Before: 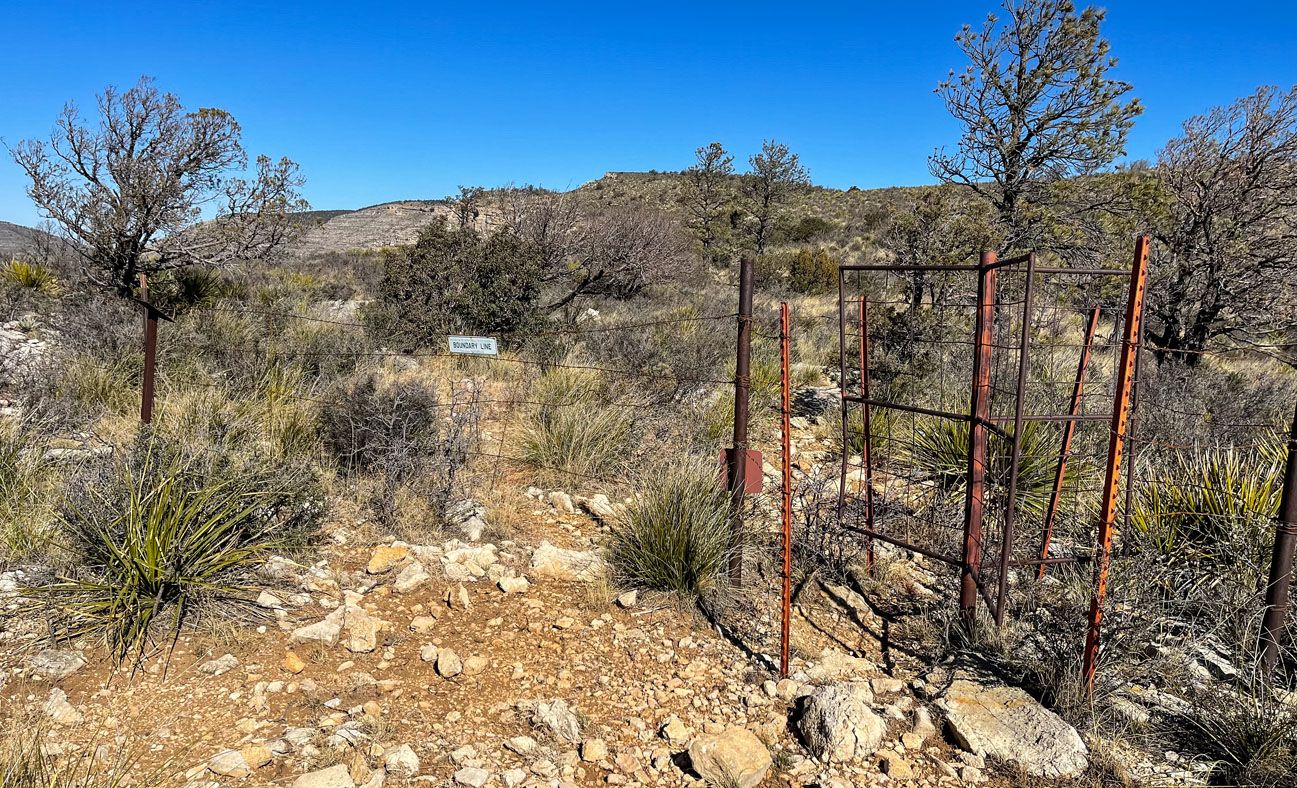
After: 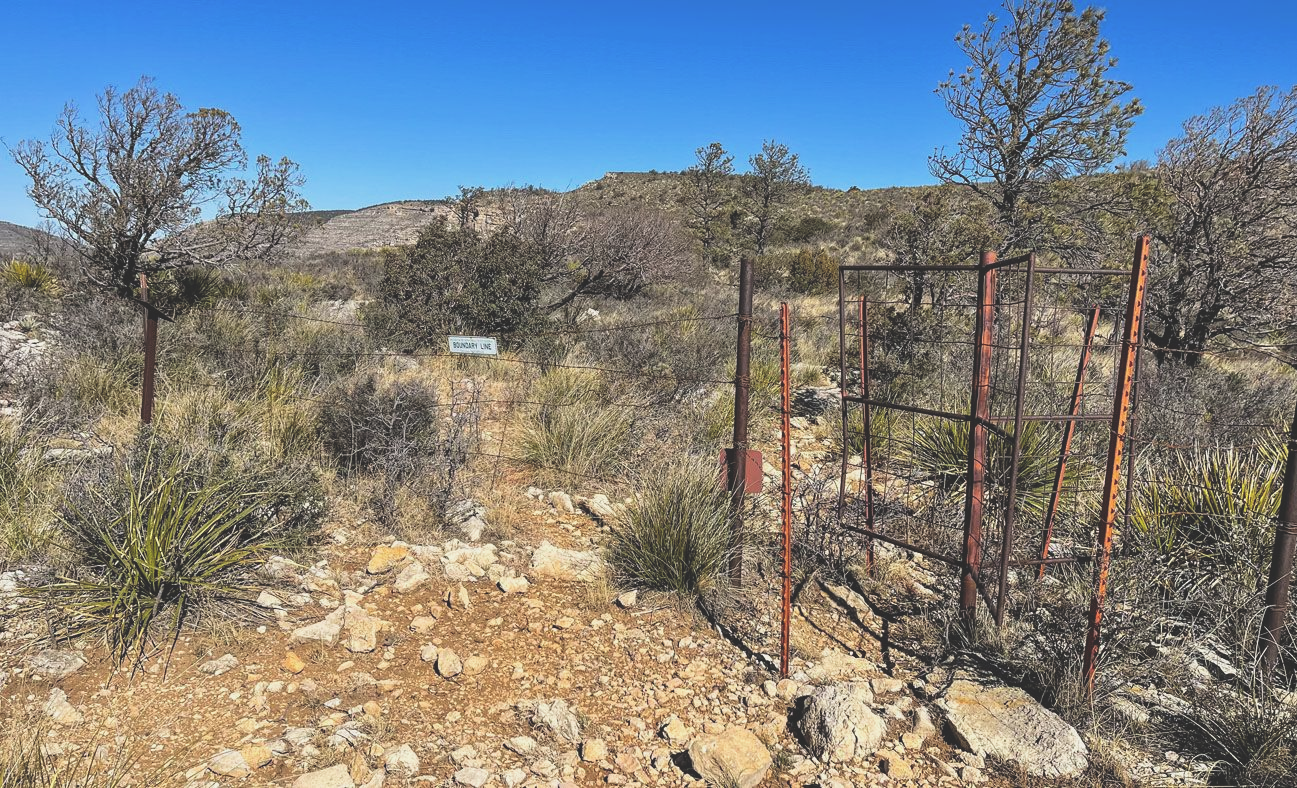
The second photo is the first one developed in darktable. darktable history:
filmic rgb: black relative exposure -9.5 EV, white relative exposure 3.02 EV, hardness 6.12
exposure: black level correction -0.03, compensate highlight preservation false
